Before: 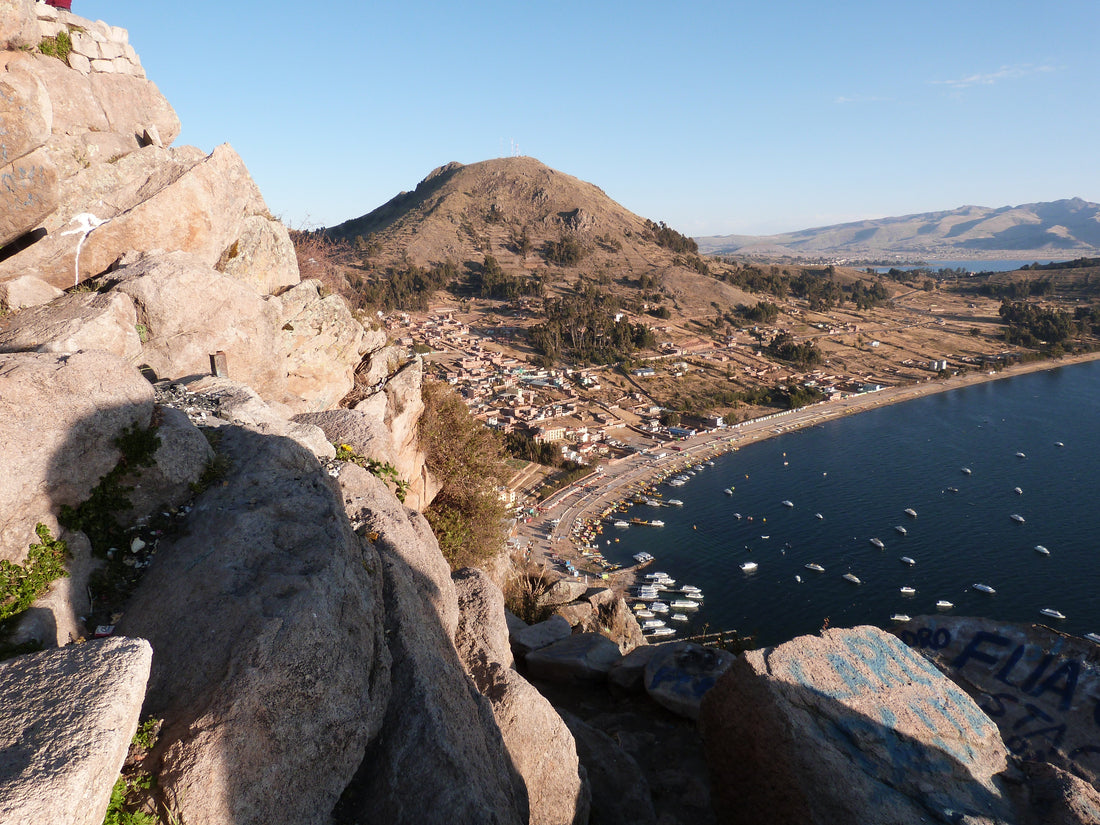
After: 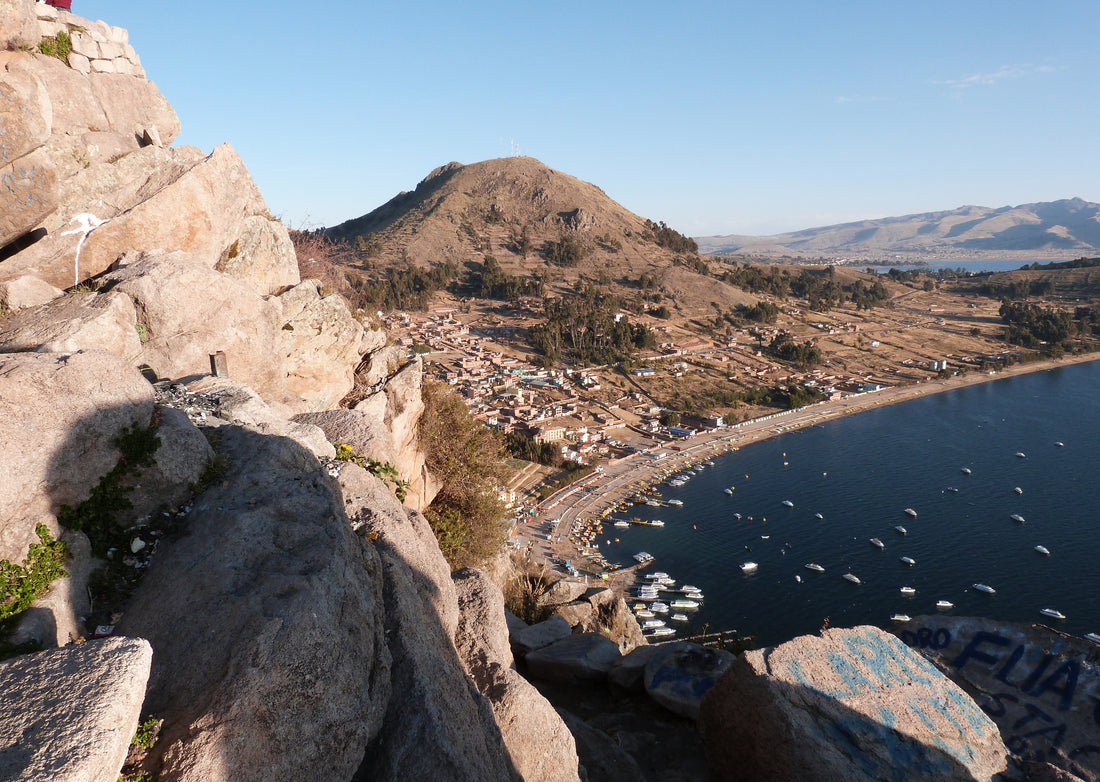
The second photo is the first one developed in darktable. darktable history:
crop and rotate: top 0.012%, bottom 5.152%
color correction: highlights b* -0.012, saturation 0.981
